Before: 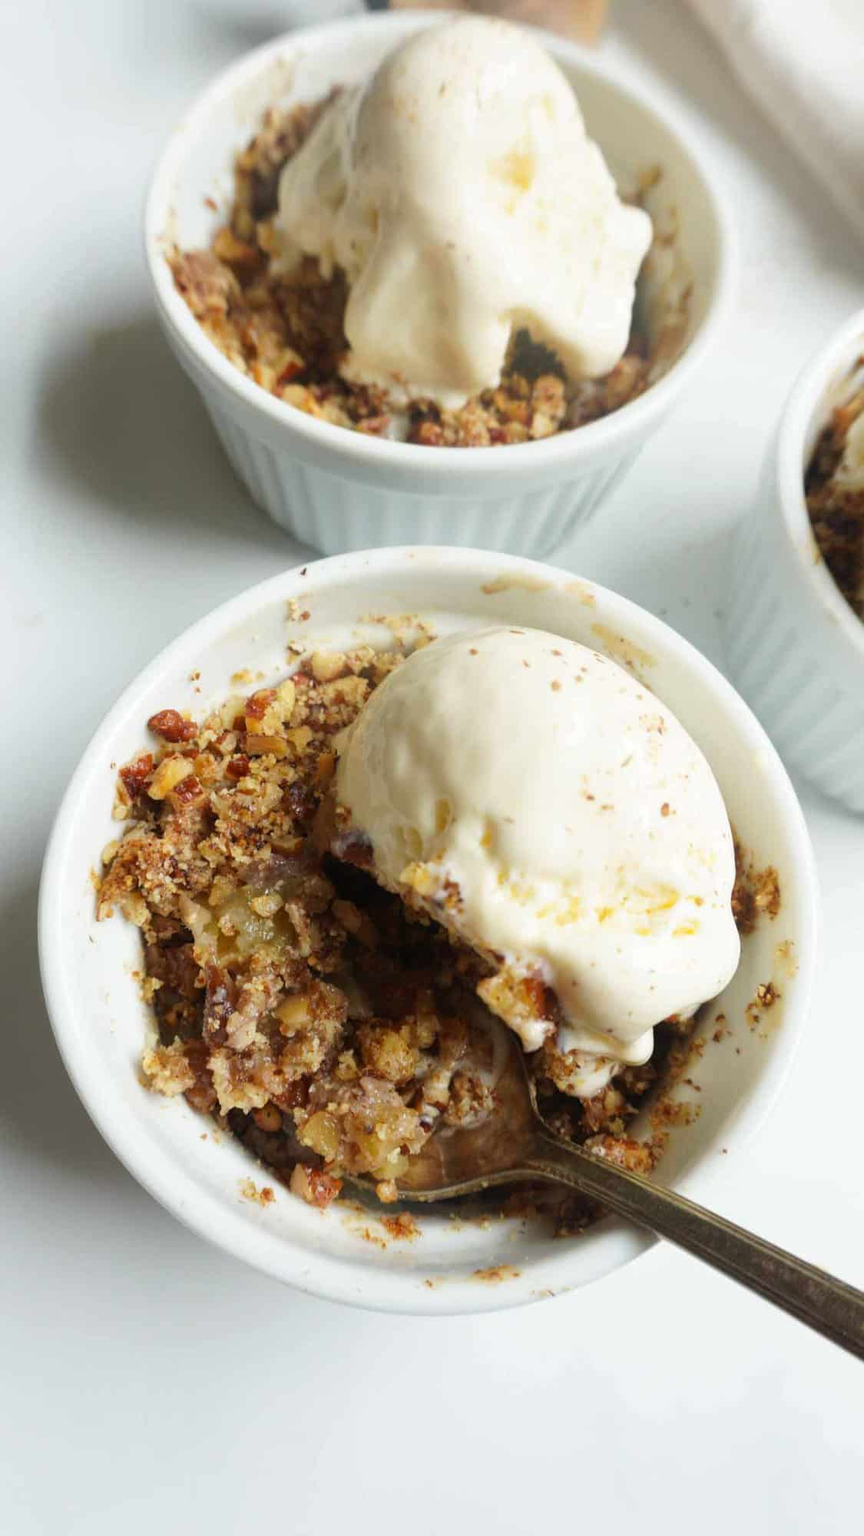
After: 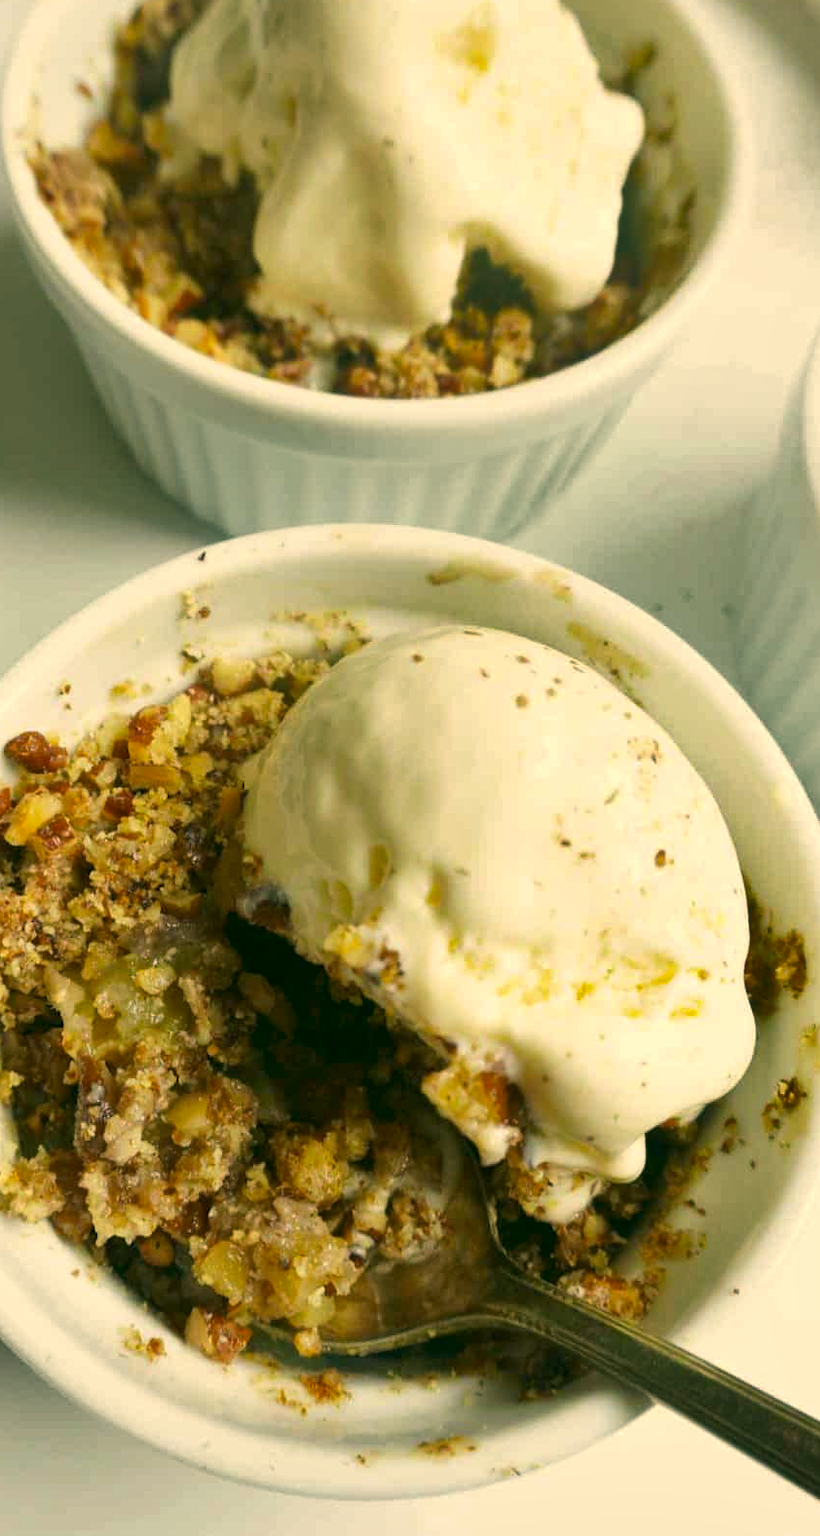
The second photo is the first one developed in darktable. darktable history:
crop: left 16.768%, top 8.653%, right 8.362%, bottom 12.485%
shadows and highlights: soften with gaussian
color correction: highlights a* 5.3, highlights b* 24.26, shadows a* -15.58, shadows b* 4.02
